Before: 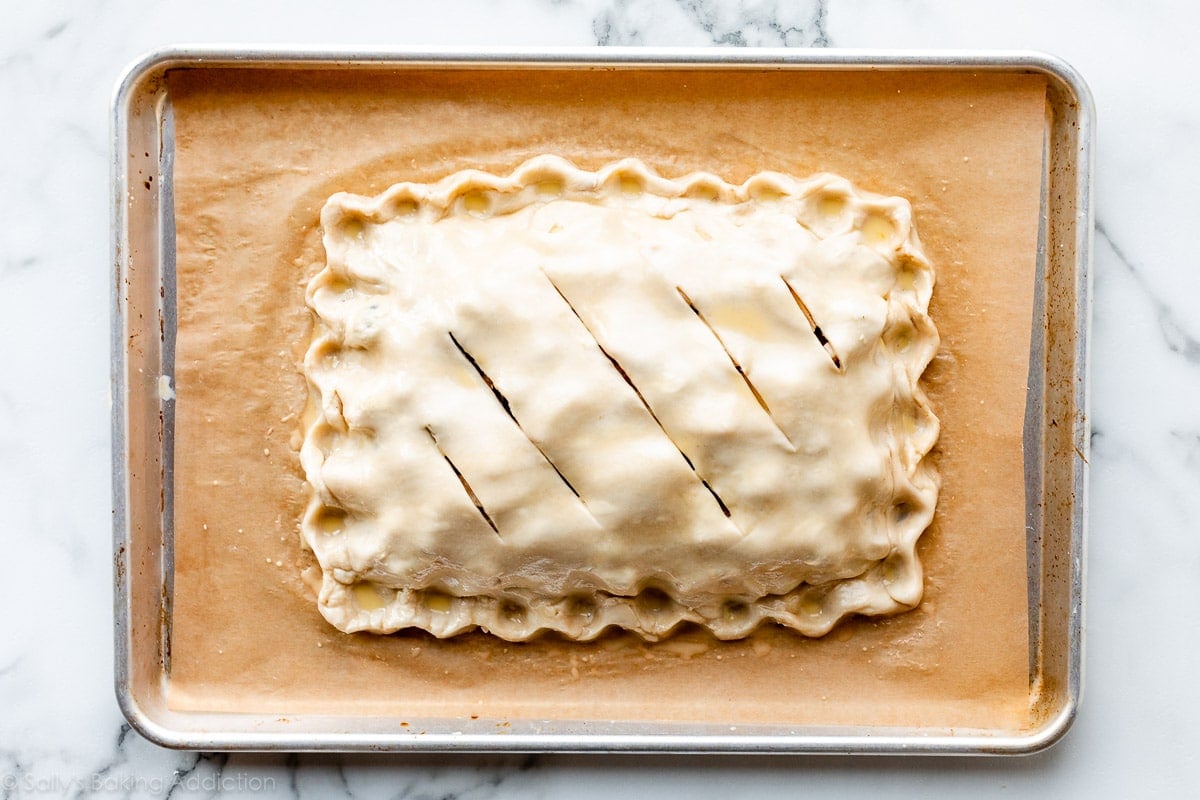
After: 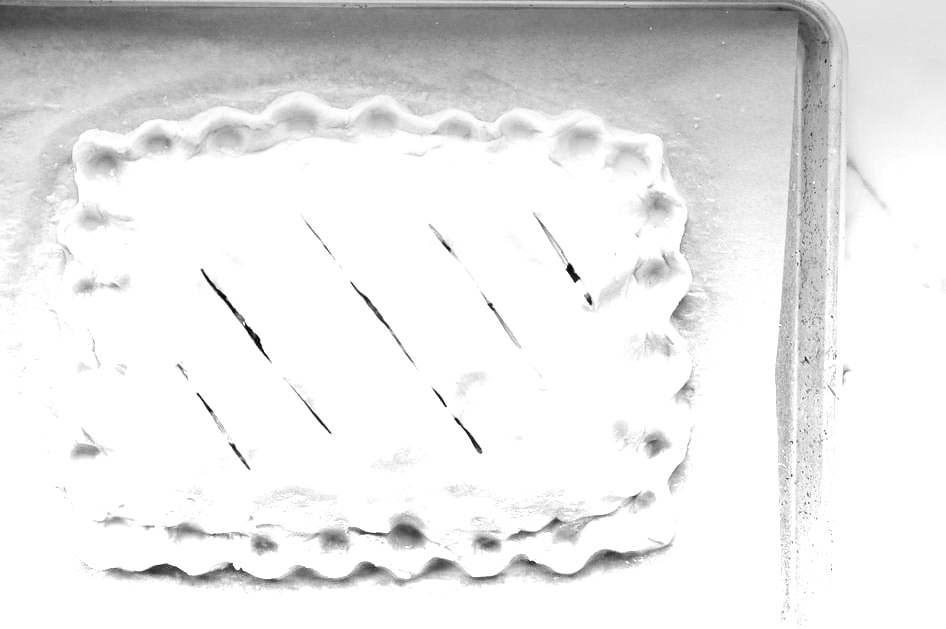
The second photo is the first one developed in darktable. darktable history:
crop and rotate: left 20.74%, top 7.912%, right 0.375%, bottom 13.378%
white balance: red 1.467, blue 0.684
color balance: contrast -15%
graduated density: density -3.9 EV
color calibration: output gray [0.31, 0.36, 0.33, 0], gray › normalize channels true, illuminant same as pipeline (D50), adaptation XYZ, x 0.346, y 0.359, gamut compression 0
